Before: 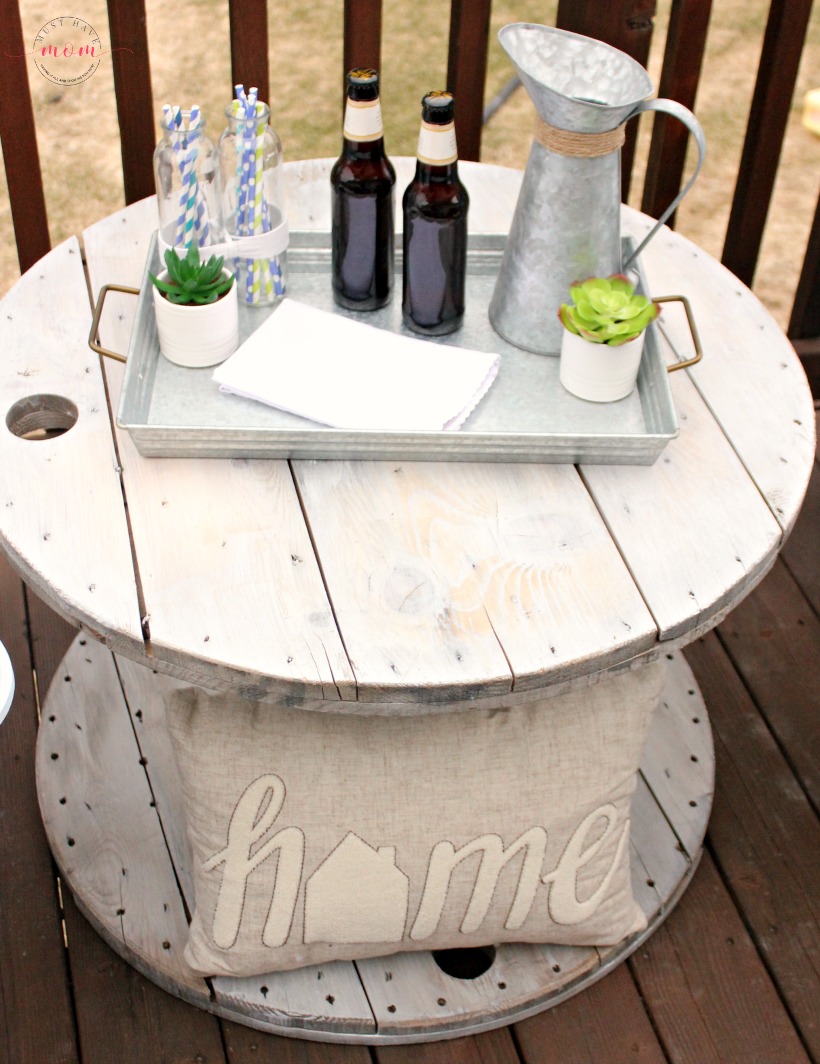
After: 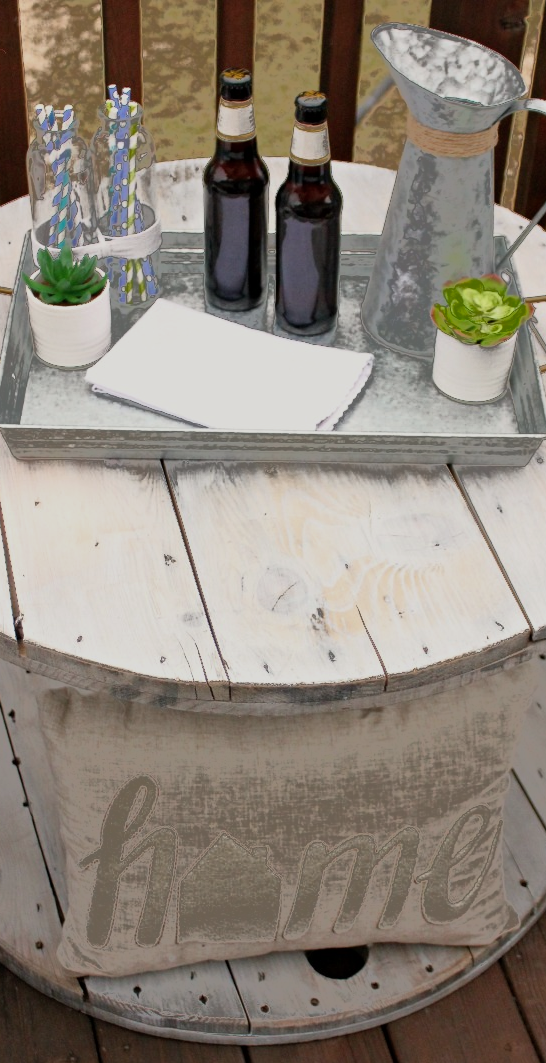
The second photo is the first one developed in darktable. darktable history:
color balance rgb: saturation formula JzAzBz (2021)
fill light: exposure -0.73 EV, center 0.69, width 2.2
crop and rotate: left 15.546%, right 17.787%
exposure: exposure -0.492 EV, compensate highlight preservation false
